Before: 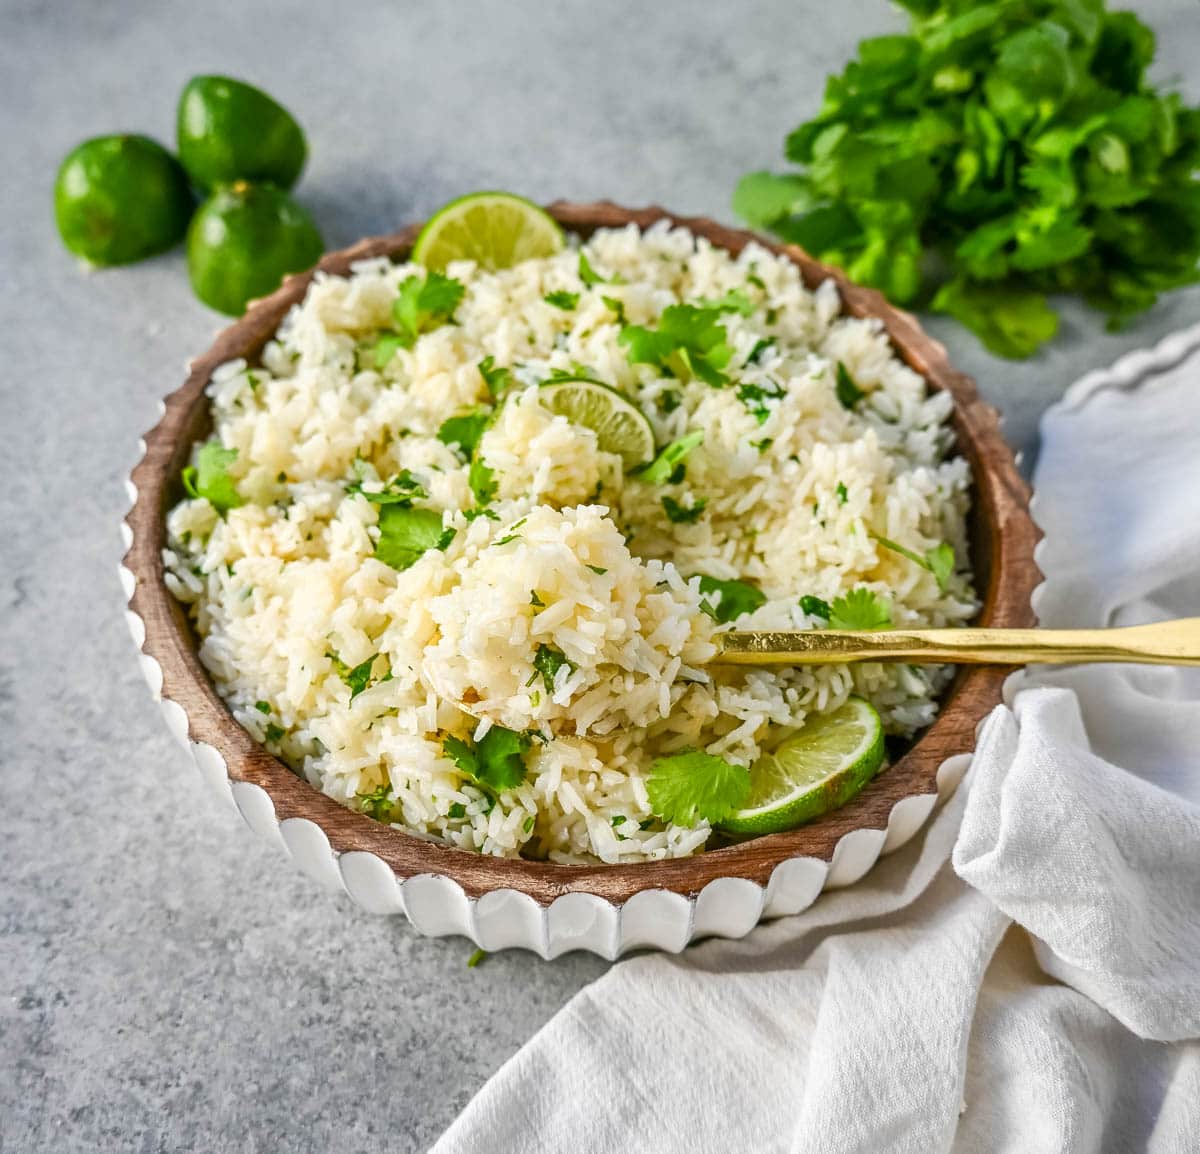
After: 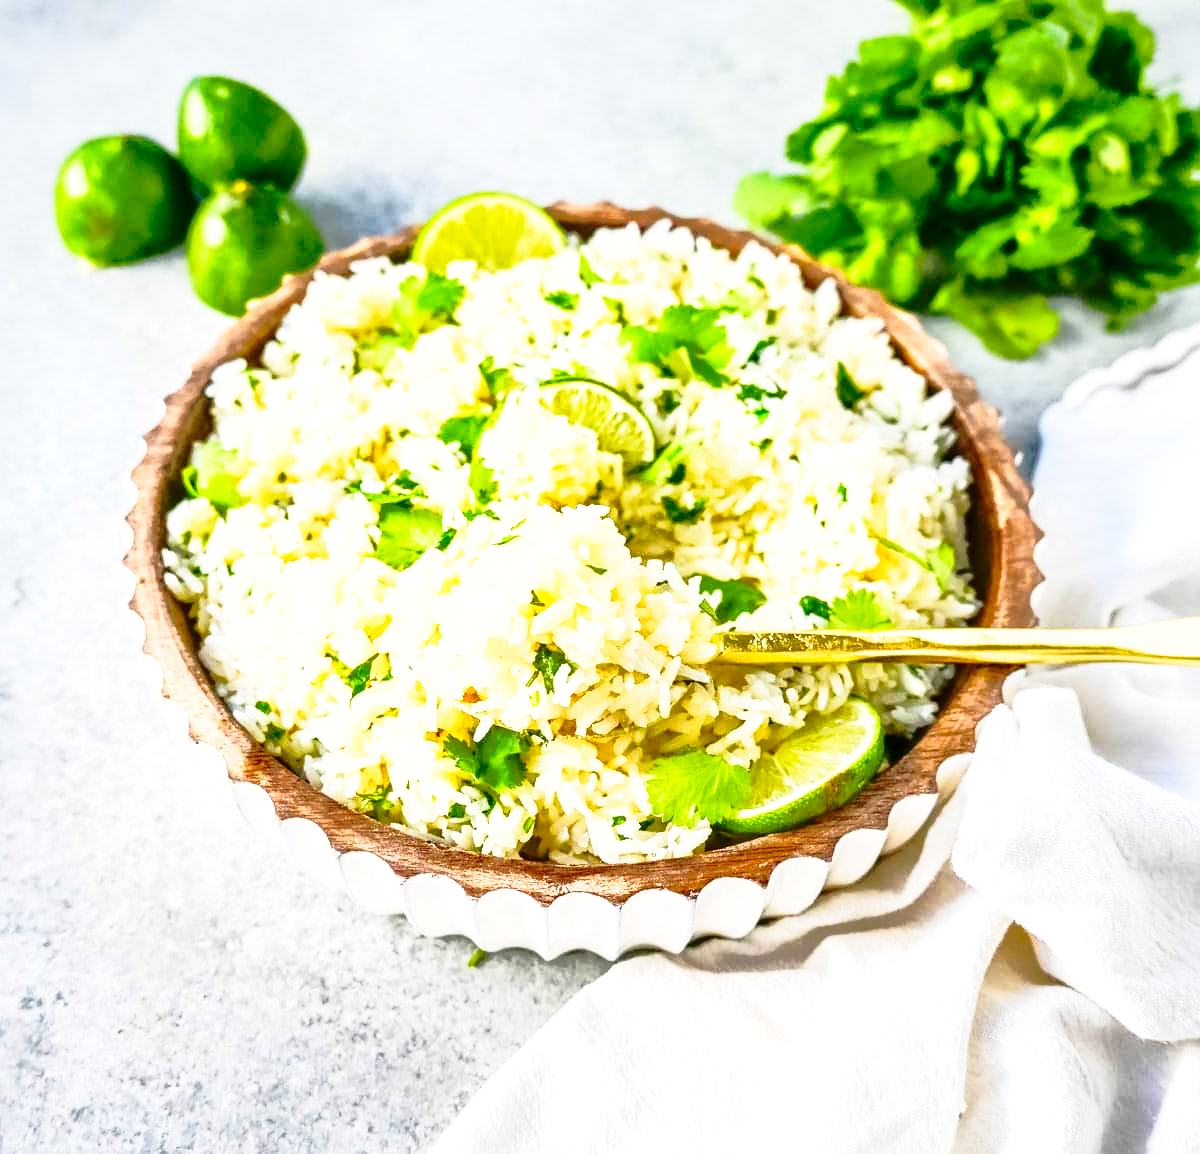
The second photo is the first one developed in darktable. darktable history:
base curve: curves: ch0 [(0, 0) (0.028, 0.03) (0.121, 0.232) (0.46, 0.748) (0.859, 0.968) (1, 1)], preserve colors none
shadows and highlights: on, module defaults
exposure: exposure 0.654 EV, compensate highlight preservation false
contrast brightness saturation: contrast 0.29
